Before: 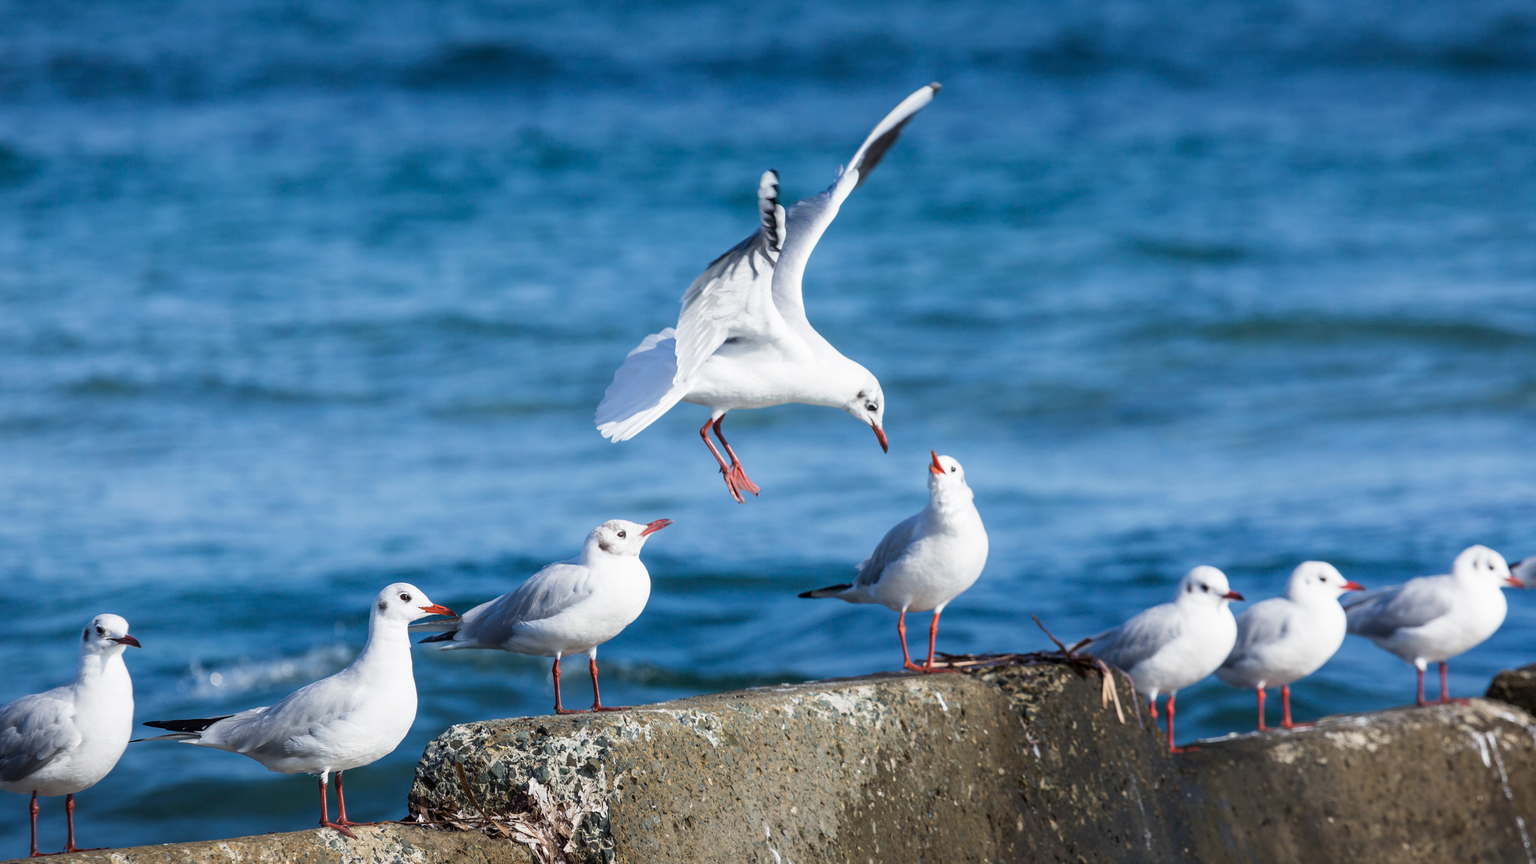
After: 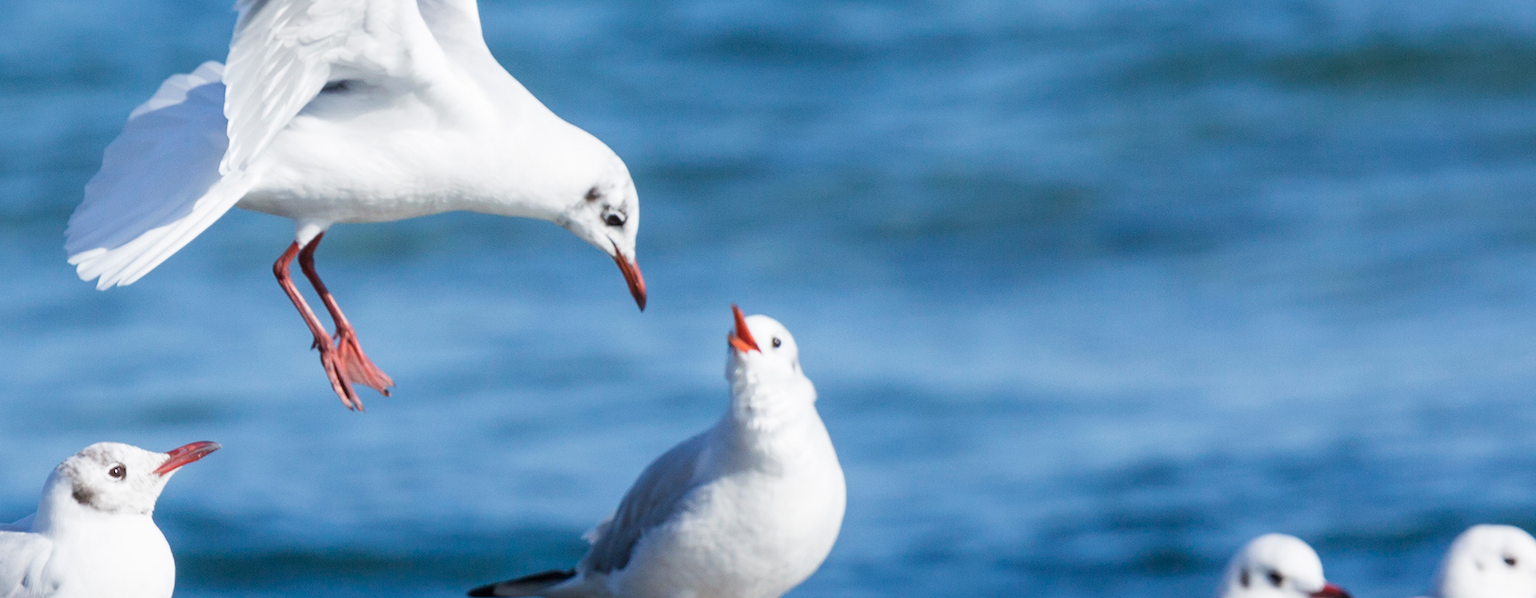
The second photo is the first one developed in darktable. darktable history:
crop: left 36.616%, top 34.357%, right 12.998%, bottom 30.761%
